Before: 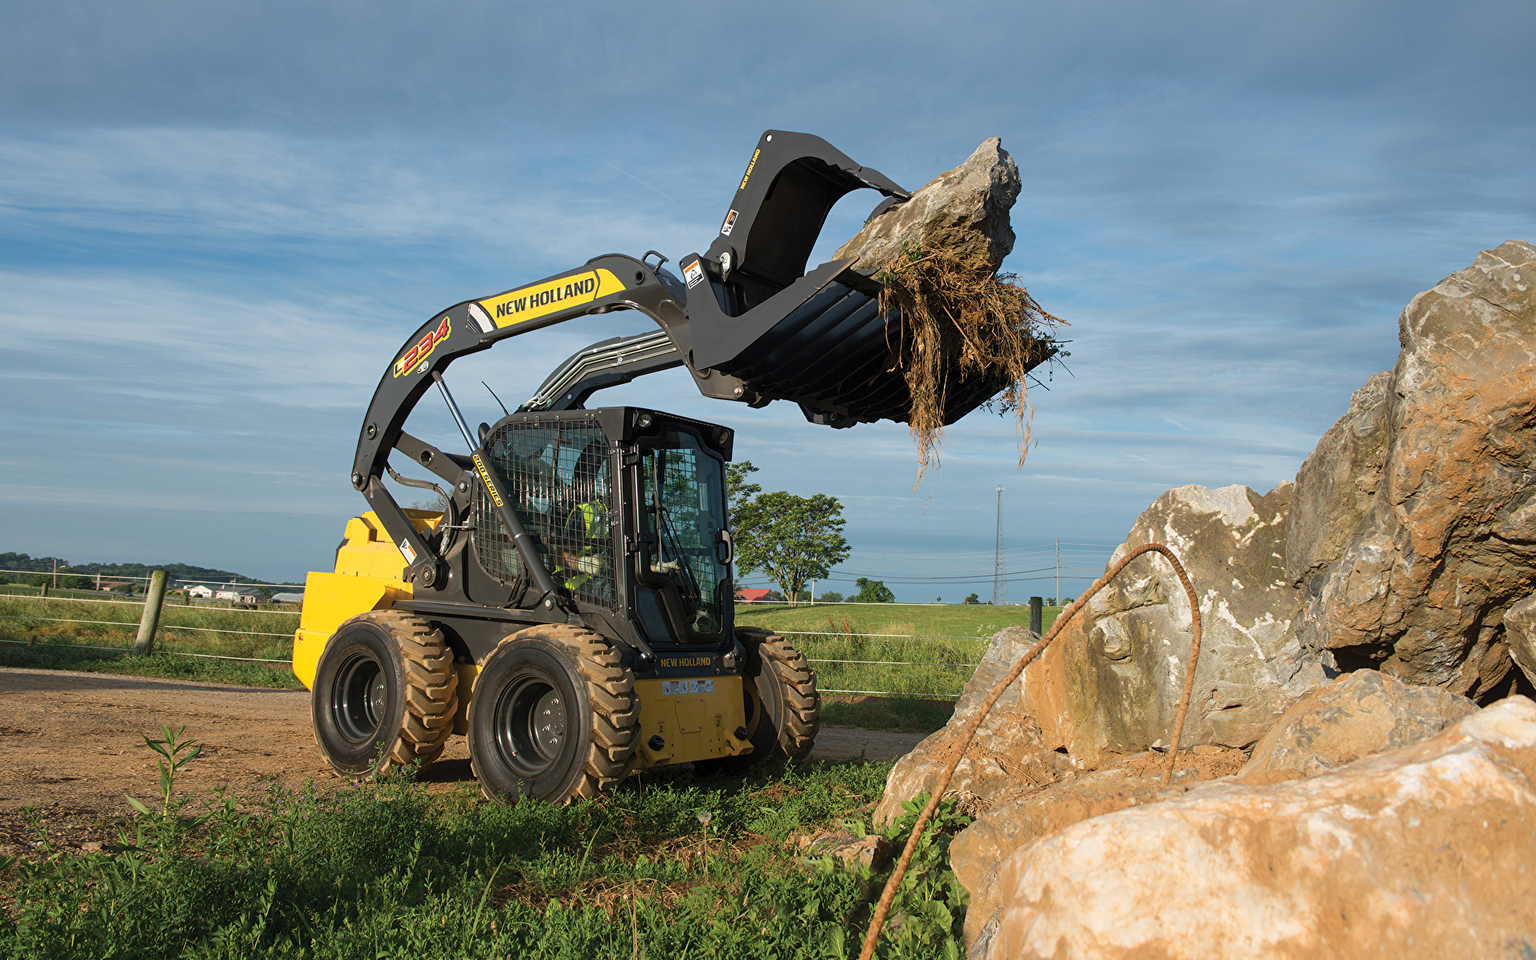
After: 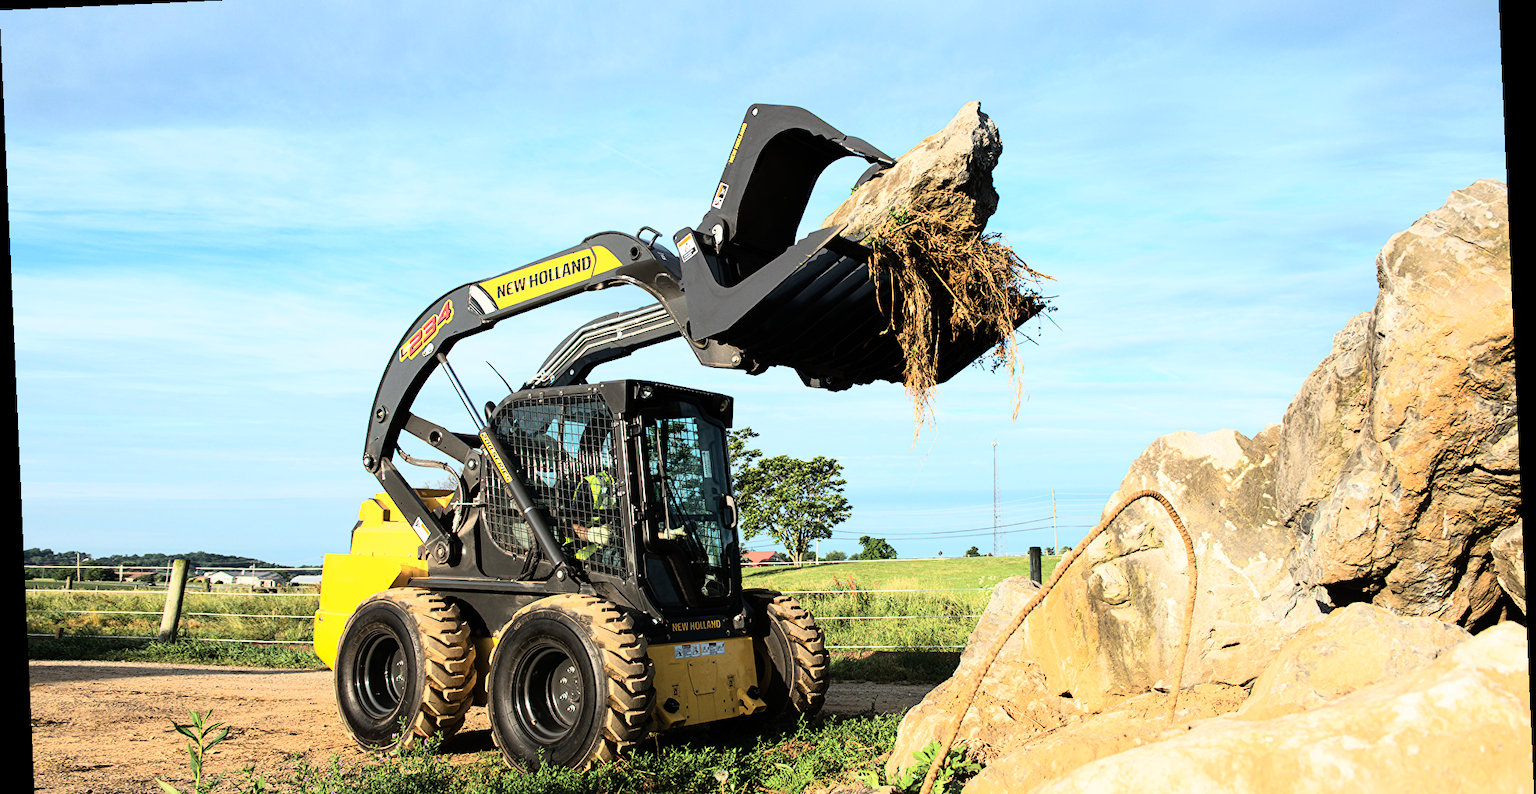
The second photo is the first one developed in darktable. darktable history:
crop and rotate: top 5.667%, bottom 14.937%
rgb curve: curves: ch0 [(0, 0) (0.21, 0.15) (0.24, 0.21) (0.5, 0.75) (0.75, 0.96) (0.89, 0.99) (1, 1)]; ch1 [(0, 0.02) (0.21, 0.13) (0.25, 0.2) (0.5, 0.67) (0.75, 0.9) (0.89, 0.97) (1, 1)]; ch2 [(0, 0.02) (0.21, 0.13) (0.25, 0.2) (0.5, 0.67) (0.75, 0.9) (0.89, 0.97) (1, 1)], compensate middle gray true
rotate and perspective: rotation -2.56°, automatic cropping off
